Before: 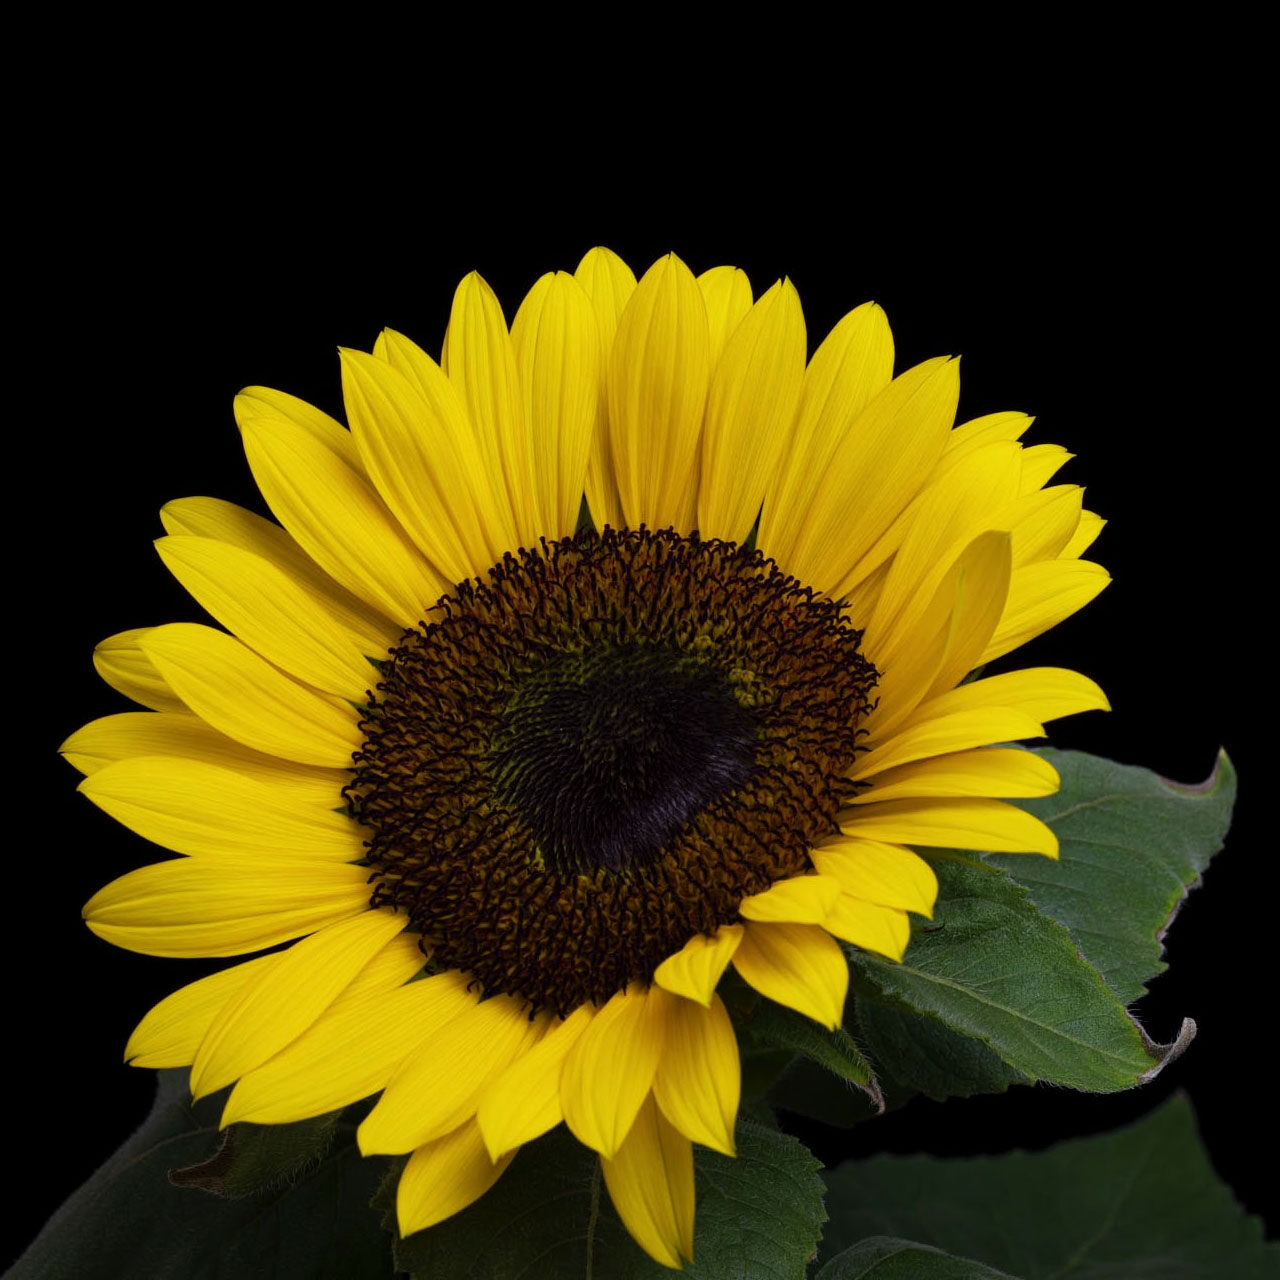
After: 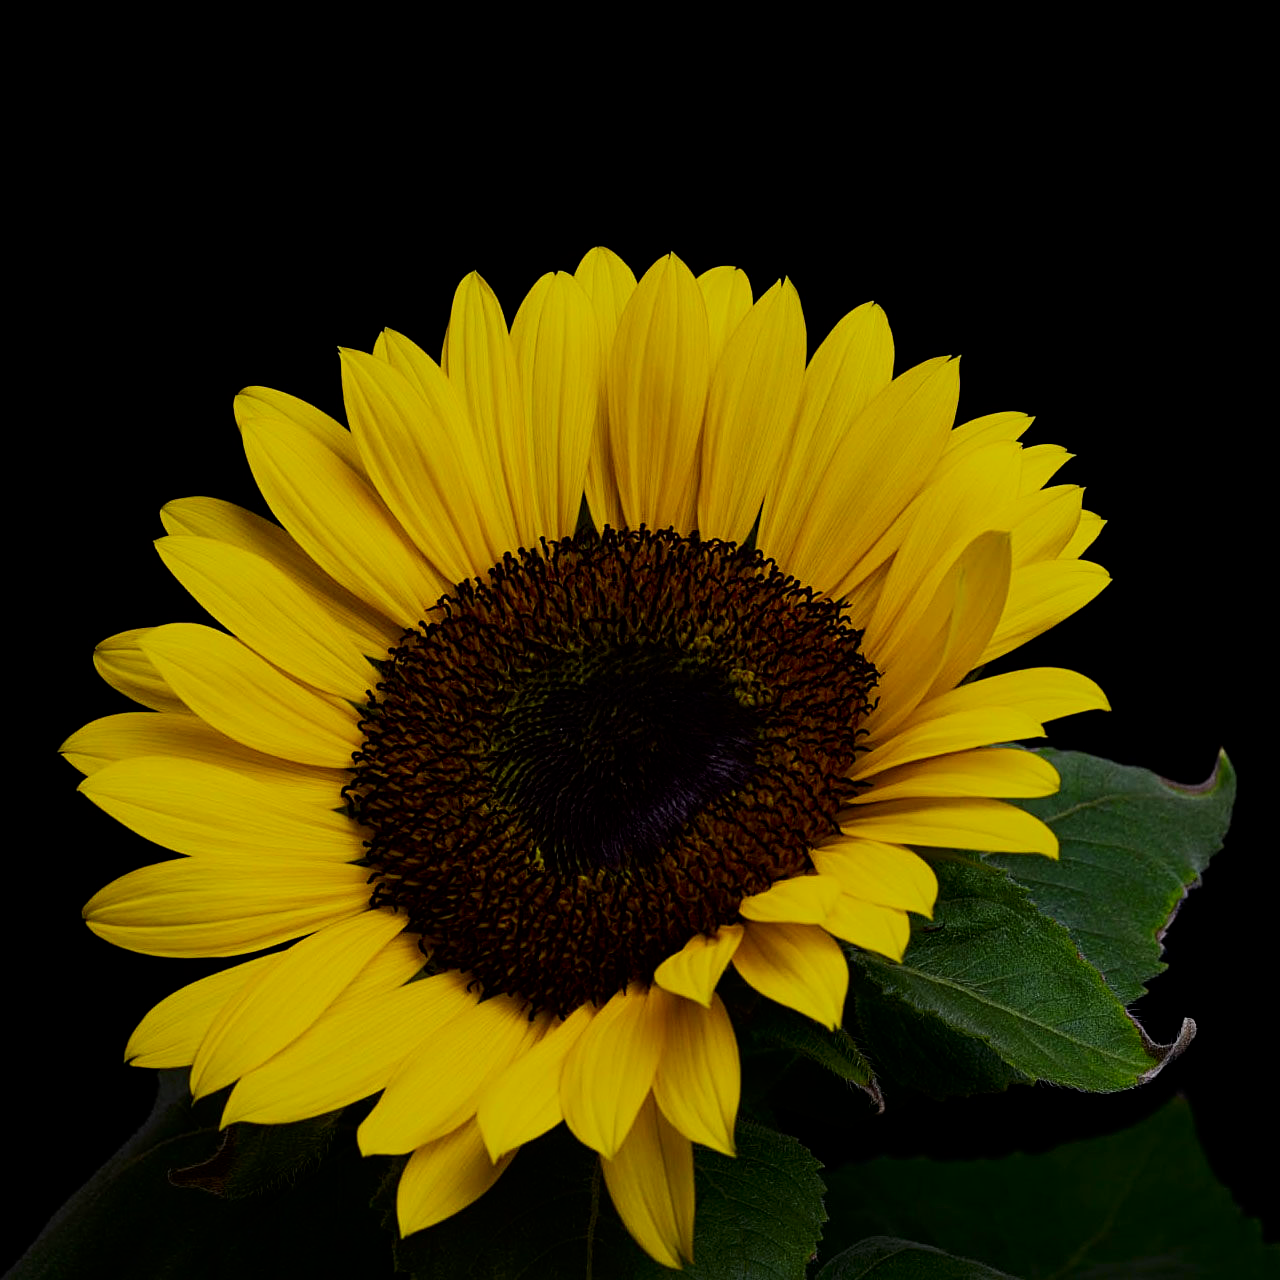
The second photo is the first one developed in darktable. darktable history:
sharpen: on, module defaults
filmic rgb: black relative exposure -16 EV, white relative exposure 6.15 EV, threshold 5.96 EV, hardness 5.24, enable highlight reconstruction true
contrast brightness saturation: contrast 0.124, brightness -0.12, saturation 0.198
